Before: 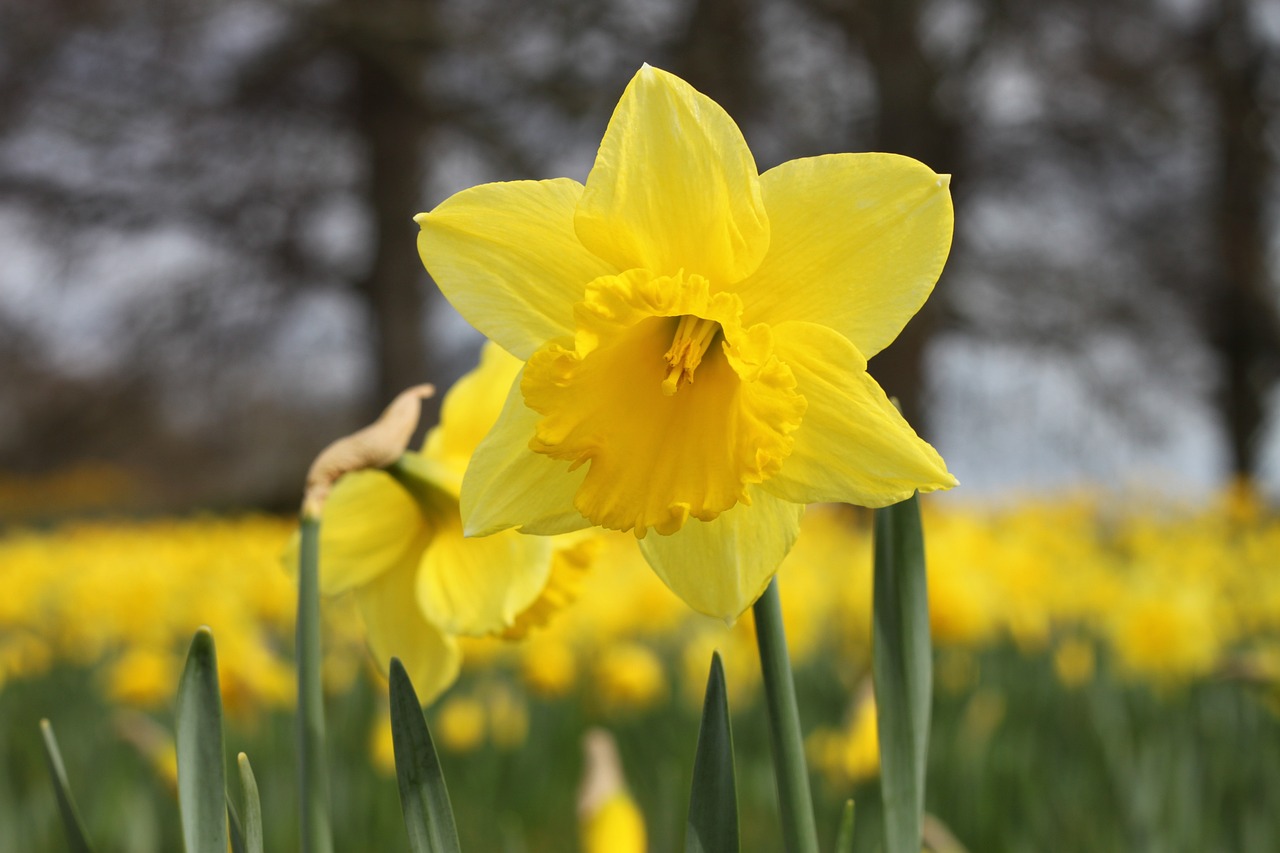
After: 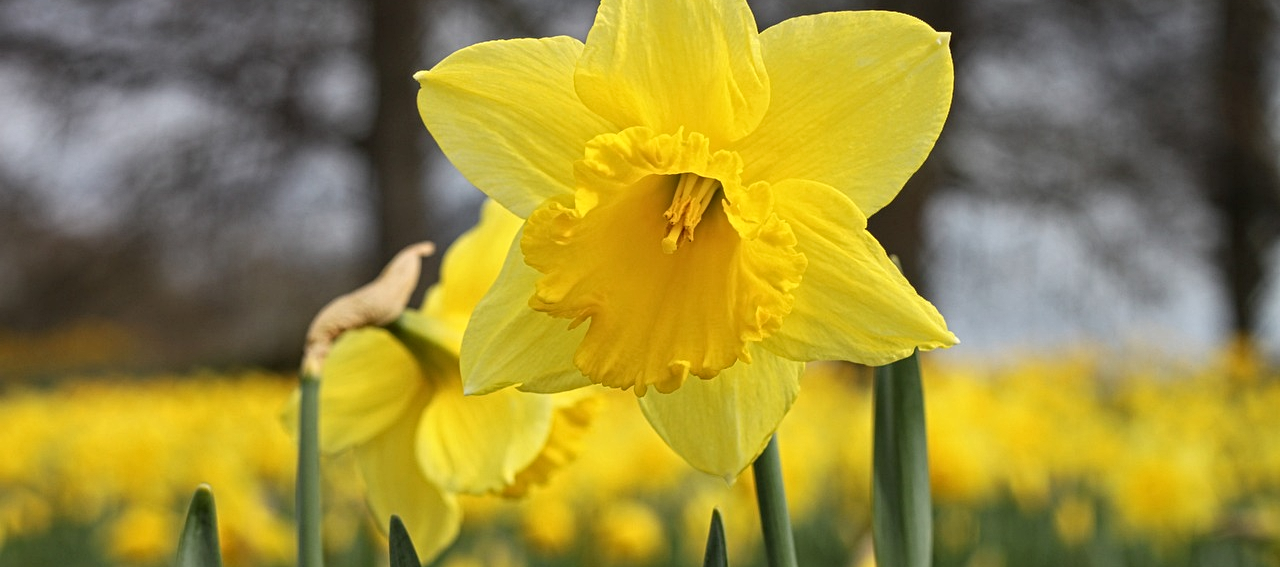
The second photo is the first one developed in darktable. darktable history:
crop: top 16.727%, bottom 16.727%
contrast equalizer: y [[0.5, 0.5, 0.5, 0.539, 0.64, 0.611], [0.5 ×6], [0.5 ×6], [0 ×6], [0 ×6]]
